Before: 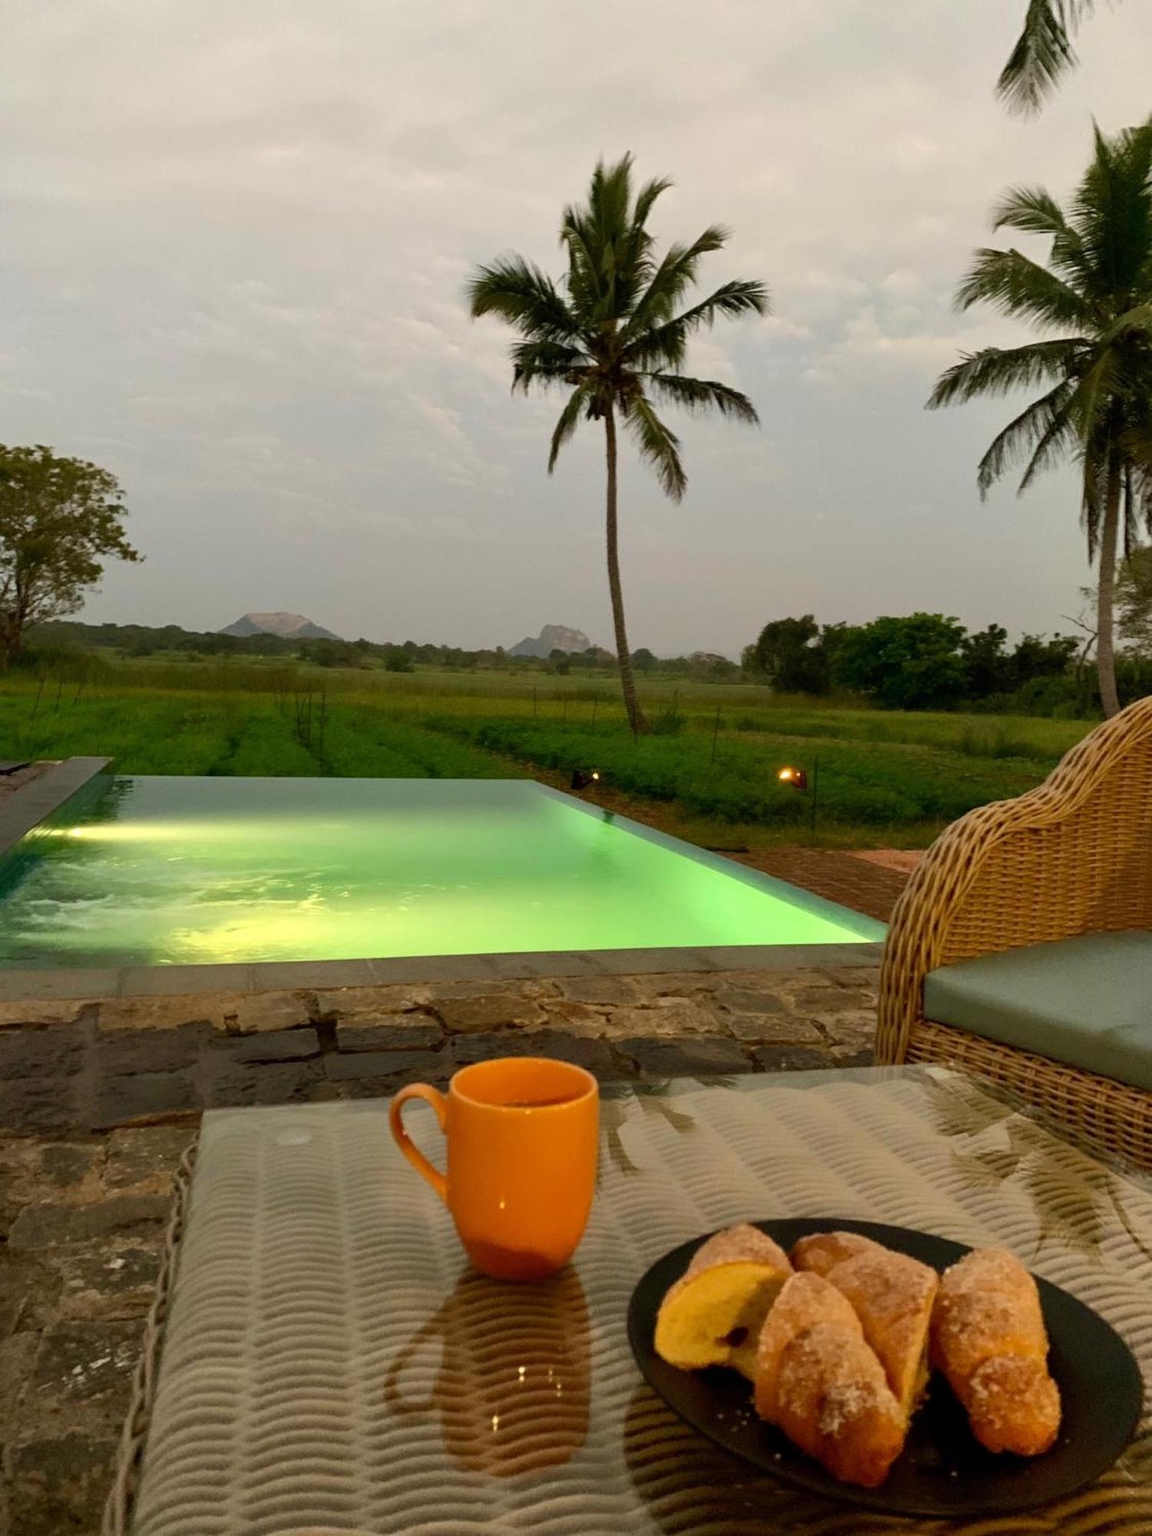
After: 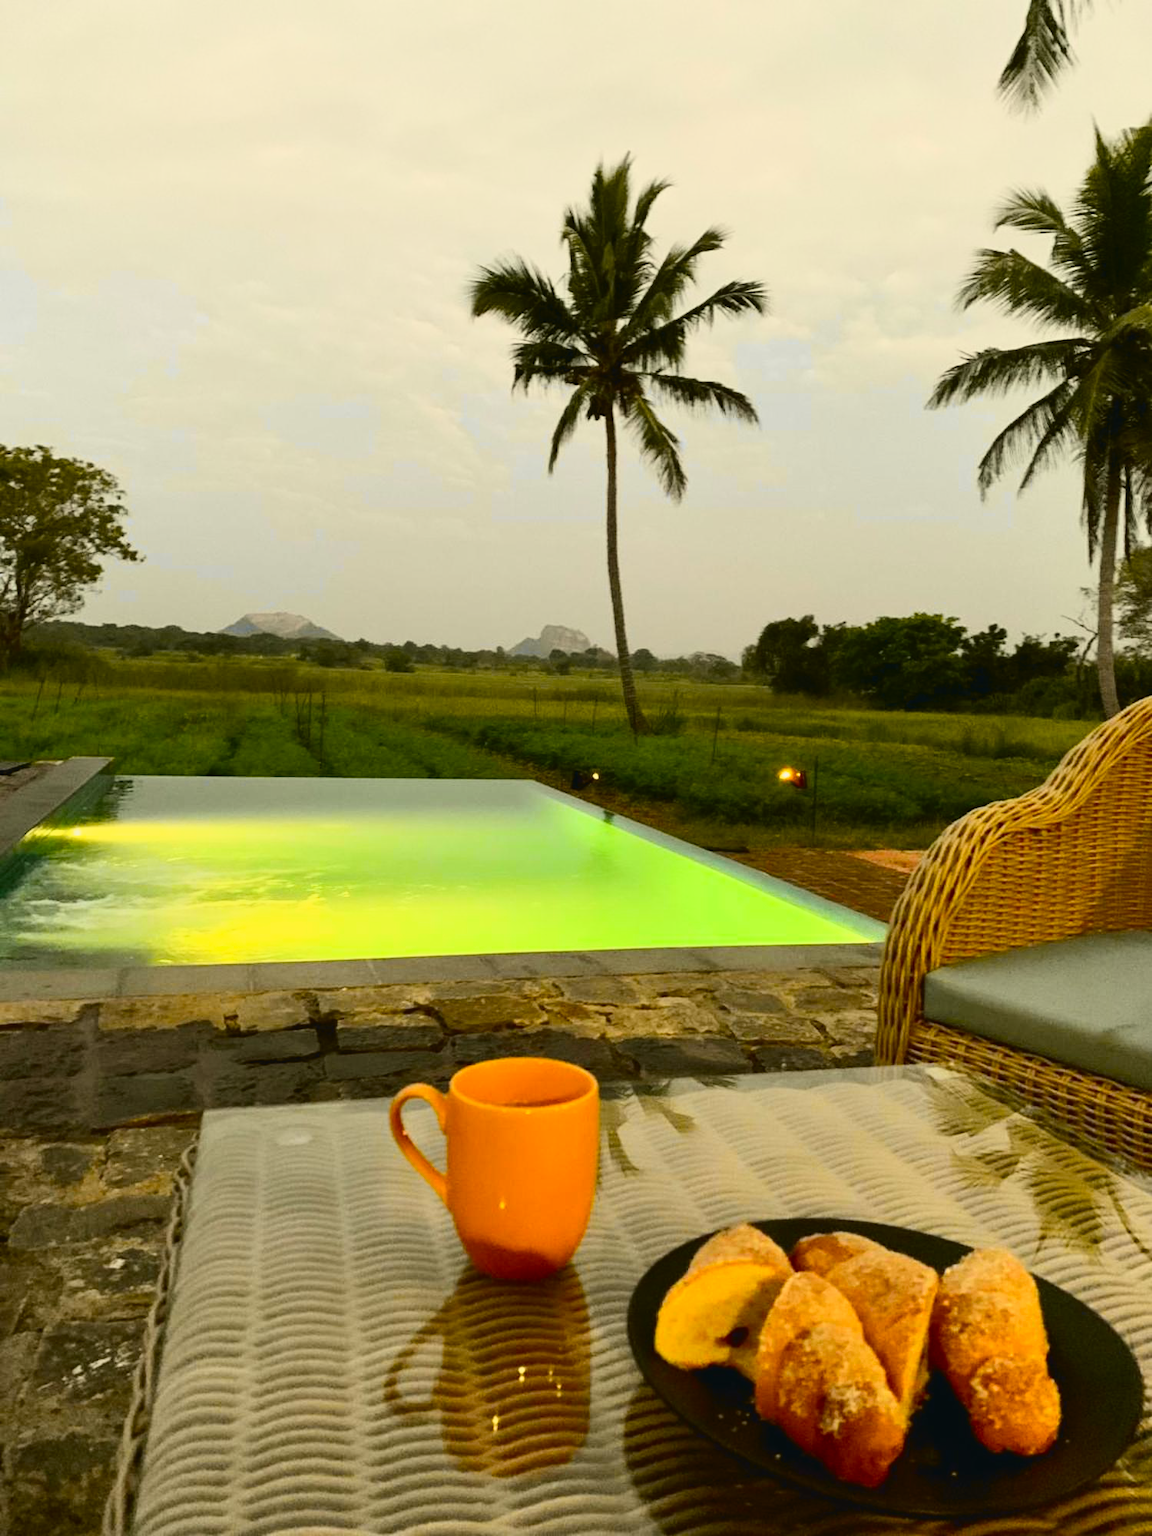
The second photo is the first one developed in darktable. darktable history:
tone curve: curves: ch0 [(0, 0.029) (0.087, 0.084) (0.227, 0.239) (0.46, 0.576) (0.657, 0.796) (0.861, 0.932) (0.997, 0.951)]; ch1 [(0, 0) (0.353, 0.344) (0.45, 0.46) (0.502, 0.494) (0.534, 0.523) (0.573, 0.576) (0.602, 0.631) (0.647, 0.669) (1, 1)]; ch2 [(0, 0) (0.333, 0.346) (0.385, 0.395) (0.44, 0.466) (0.5, 0.493) (0.521, 0.56) (0.553, 0.579) (0.573, 0.599) (0.667, 0.777) (1, 1)], color space Lab, independent channels, preserve colors none
